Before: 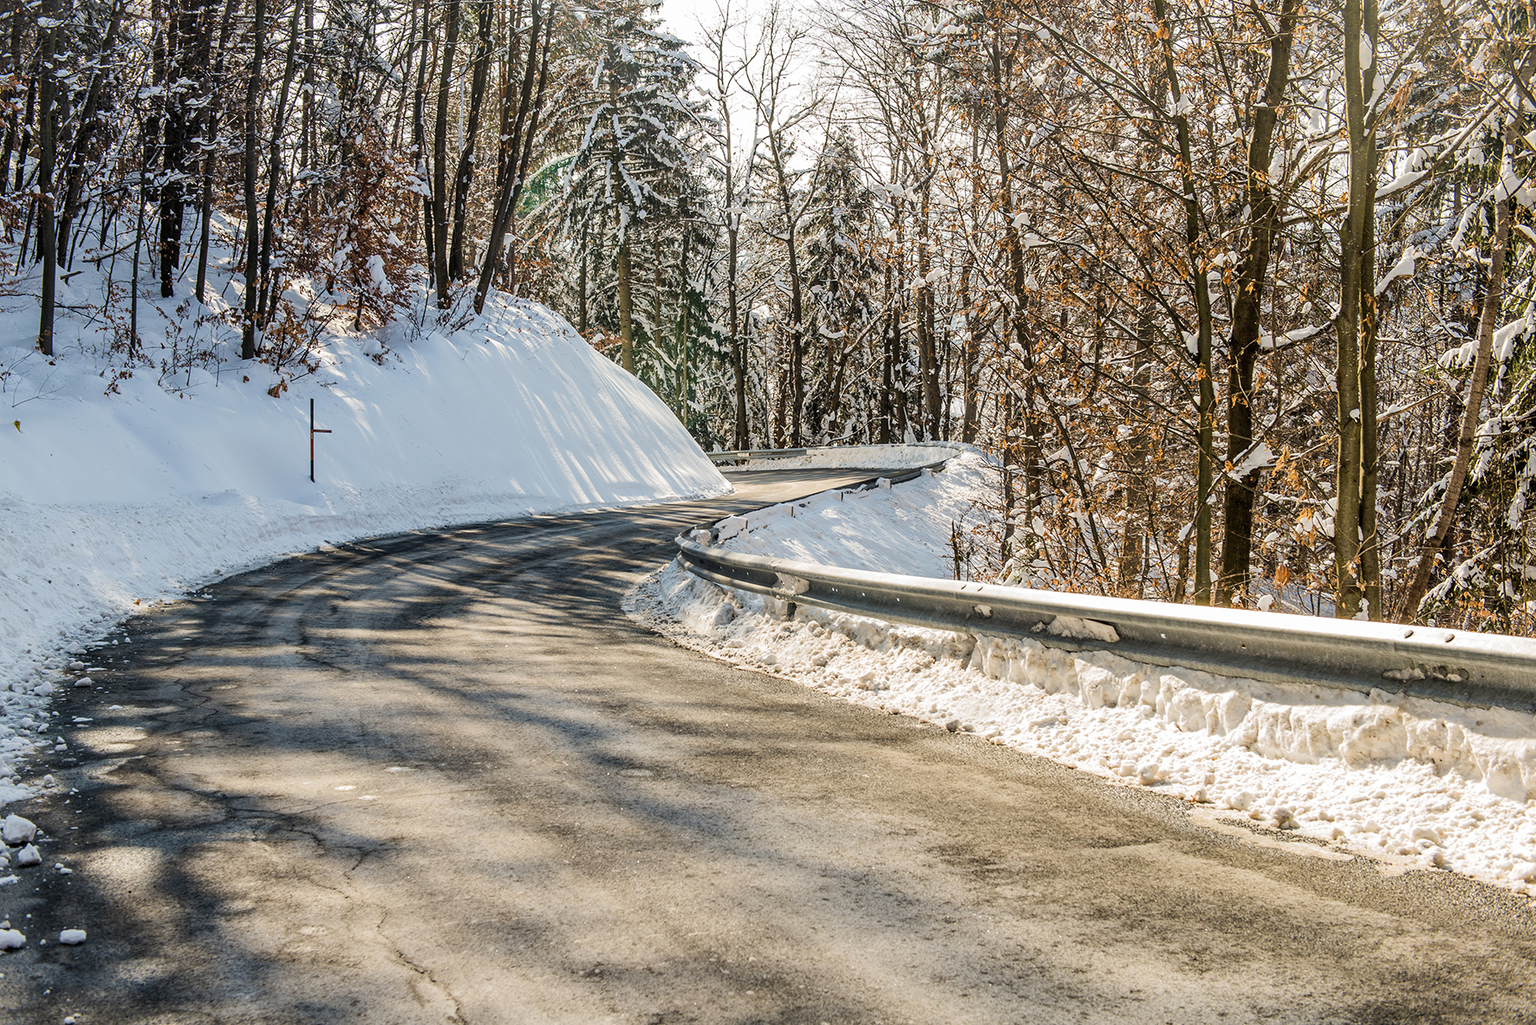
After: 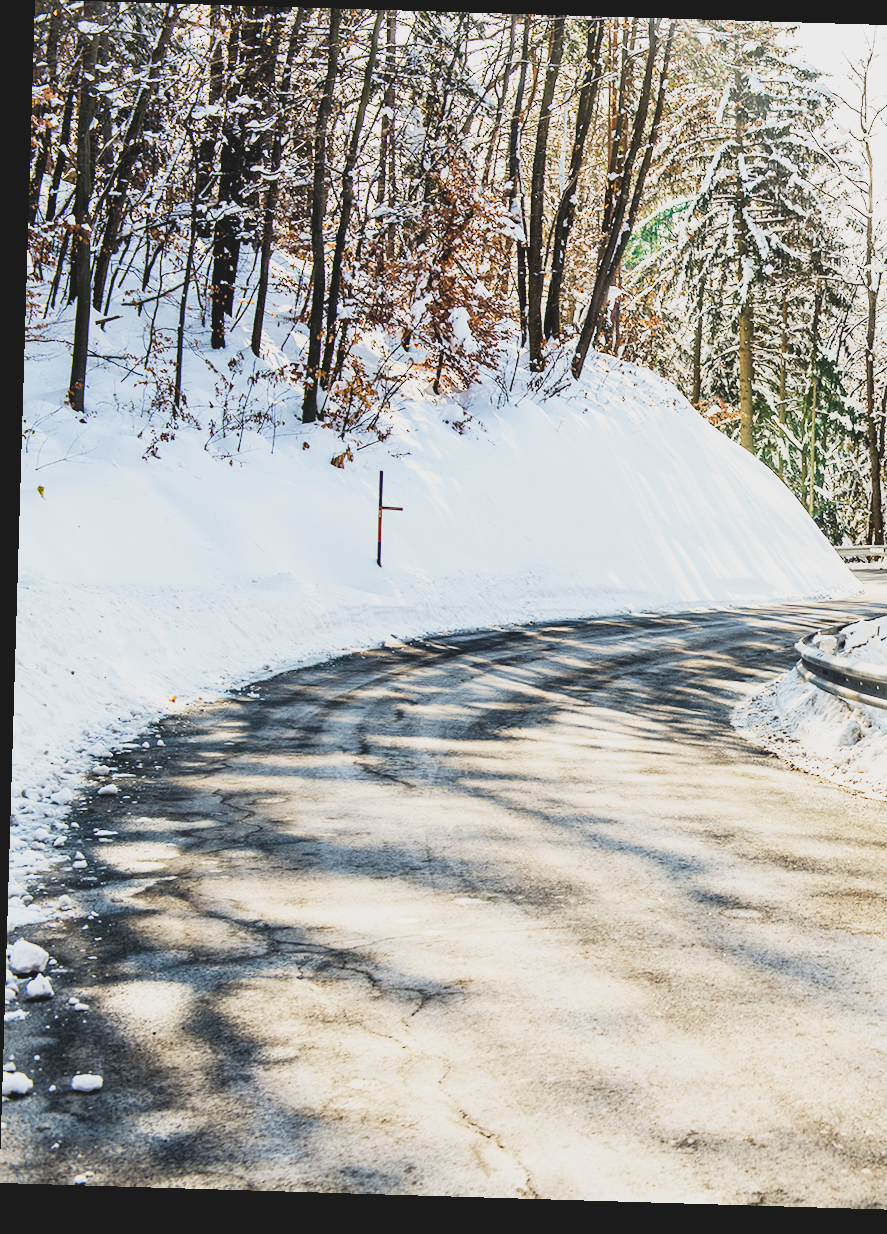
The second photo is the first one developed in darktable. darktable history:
contrast brightness saturation: contrast -0.15, brightness 0.05, saturation -0.12
base curve: curves: ch0 [(0, 0) (0.007, 0.004) (0.027, 0.03) (0.046, 0.07) (0.207, 0.54) (0.442, 0.872) (0.673, 0.972) (1, 1)], preserve colors none
crop and rotate: left 0%, top 0%, right 50.845%
rotate and perspective: rotation 1.72°, automatic cropping off
